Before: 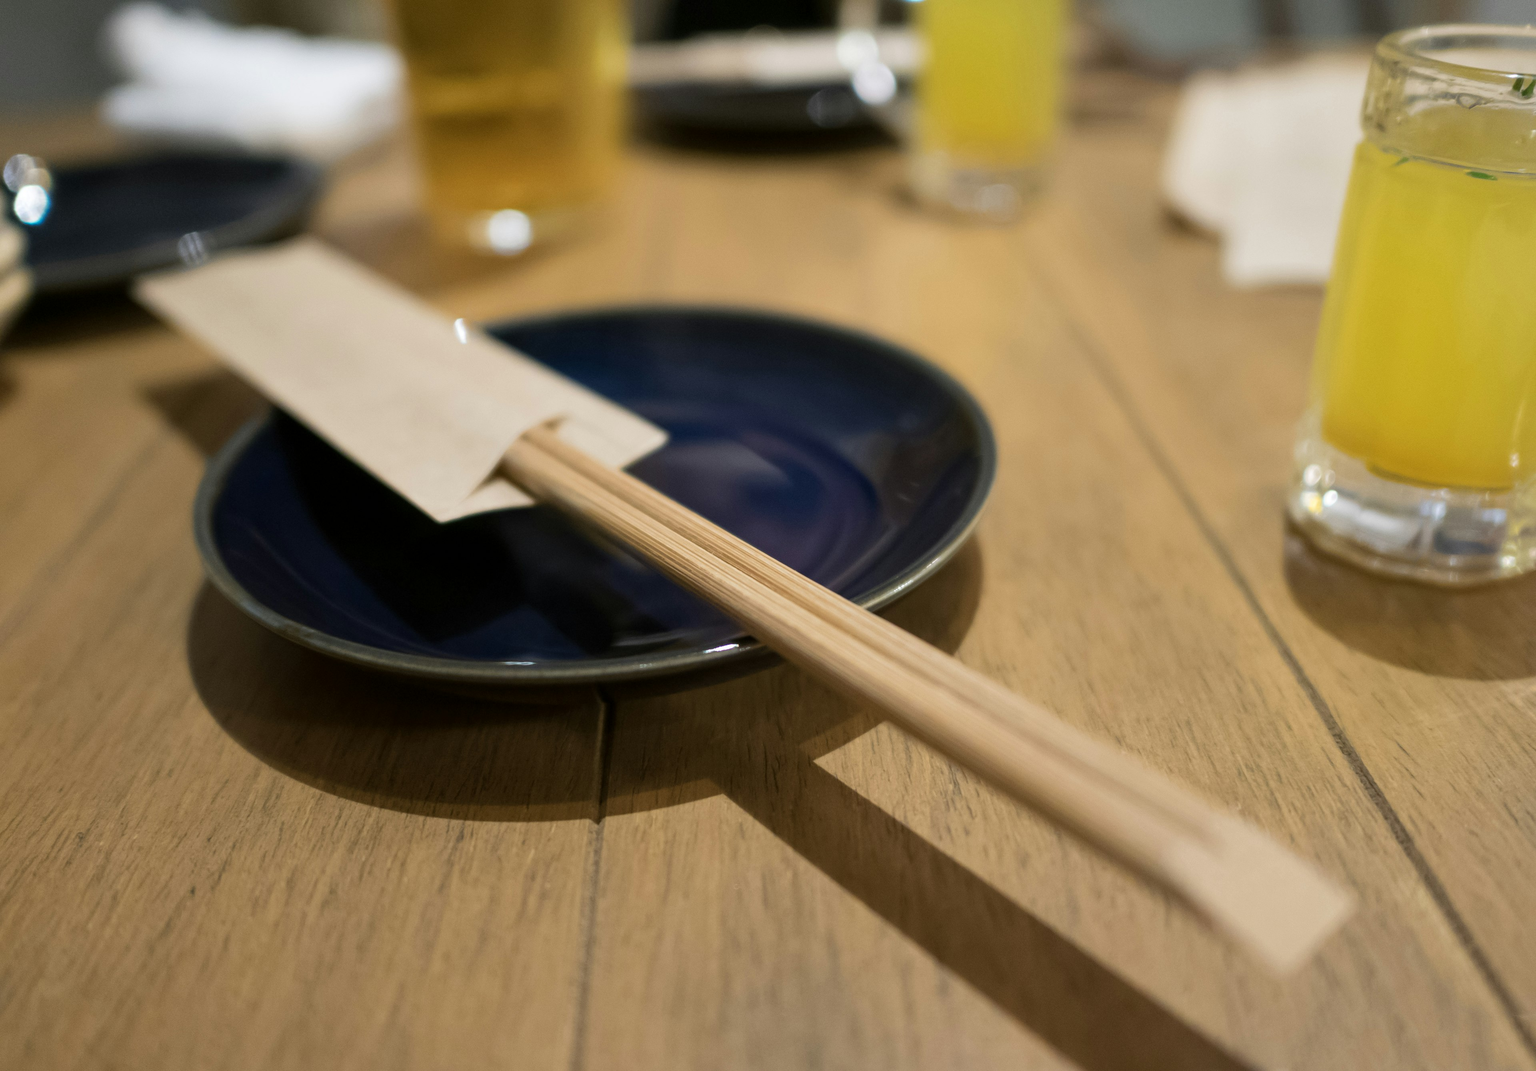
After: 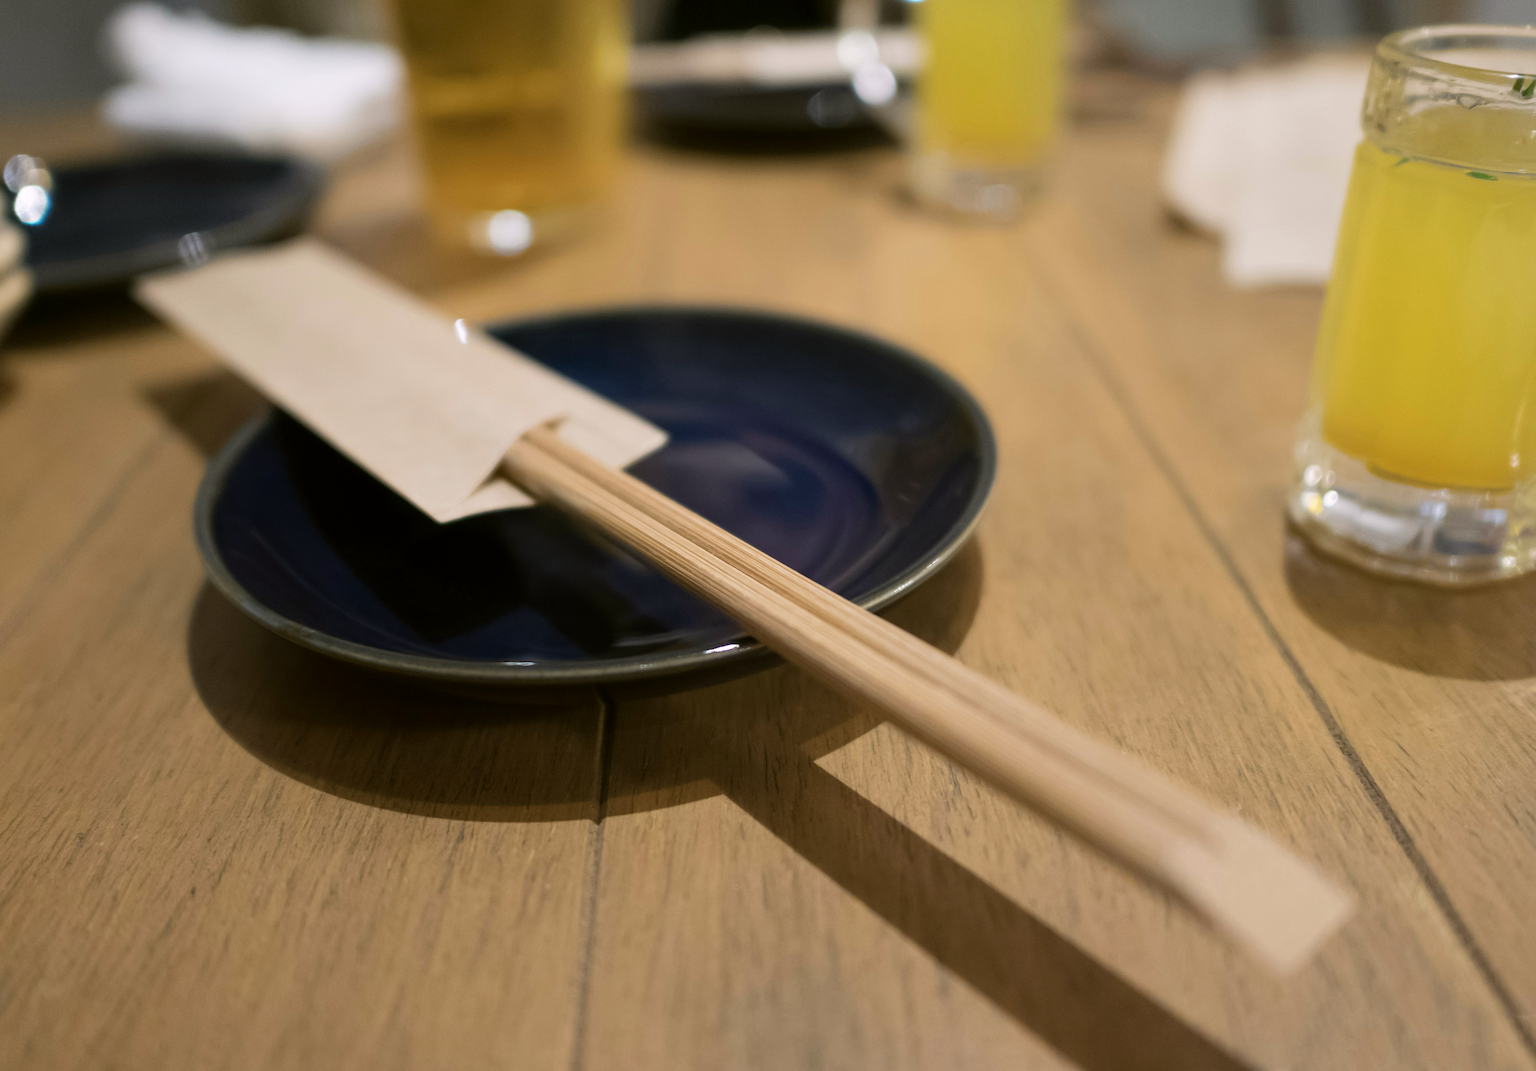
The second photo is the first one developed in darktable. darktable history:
color correction: highlights a* 3.12, highlights b* -1.24, shadows a* -0.079, shadows b* 2.48, saturation 0.977
local contrast: mode bilateral grid, contrast 100, coarseness 100, detail 89%, midtone range 0.2
